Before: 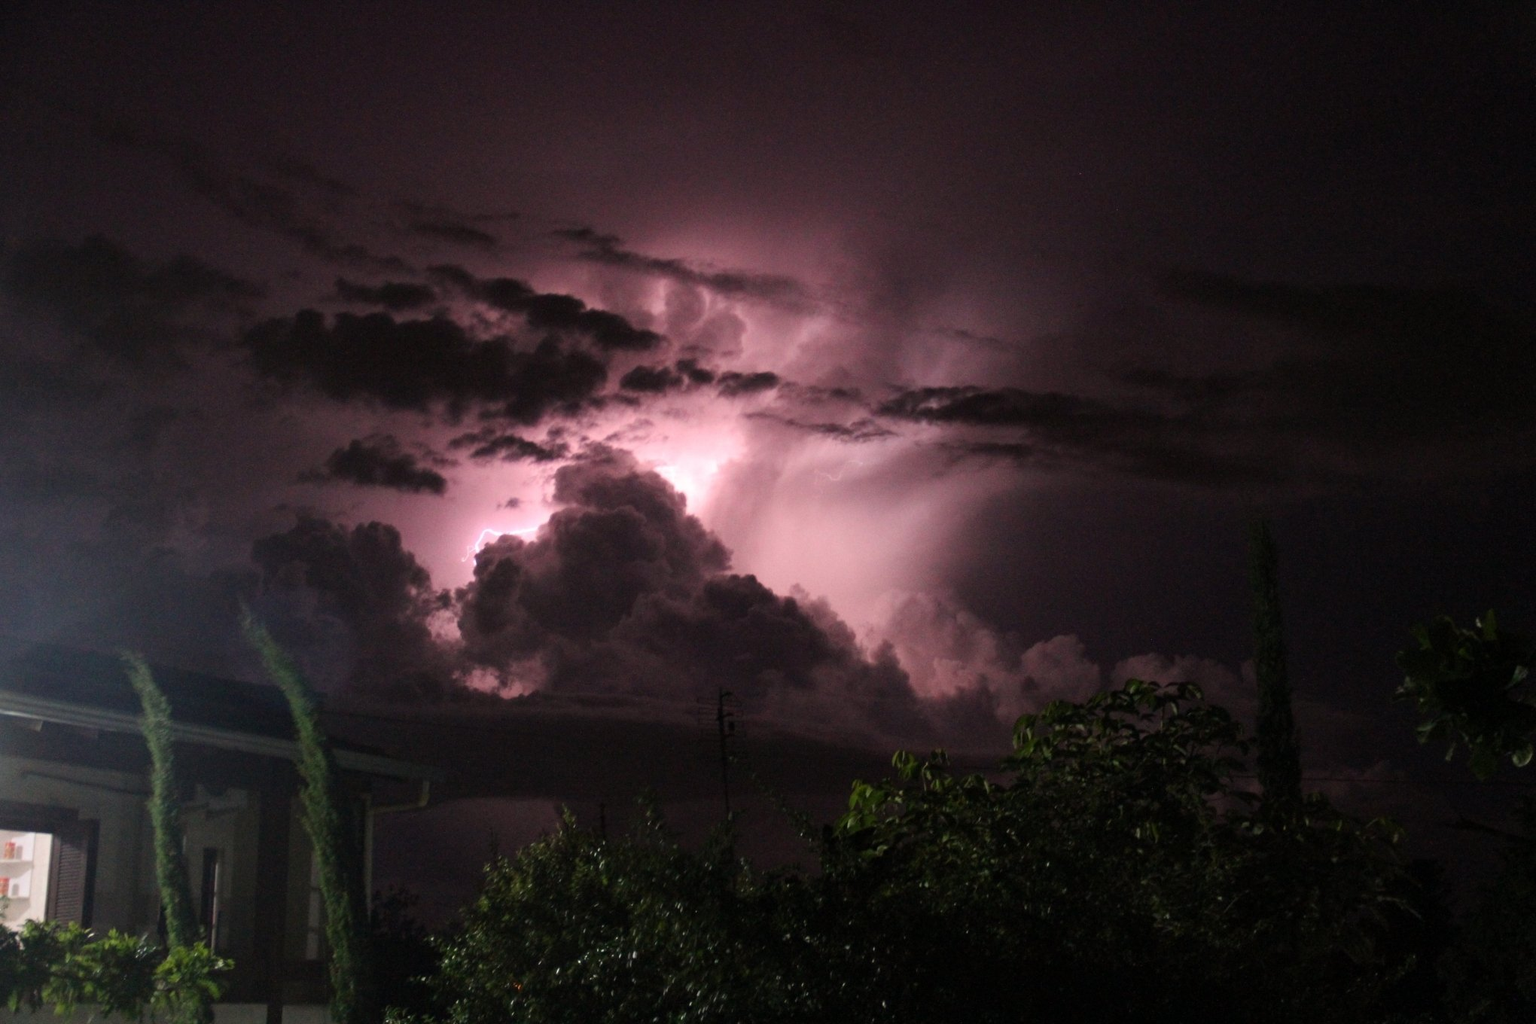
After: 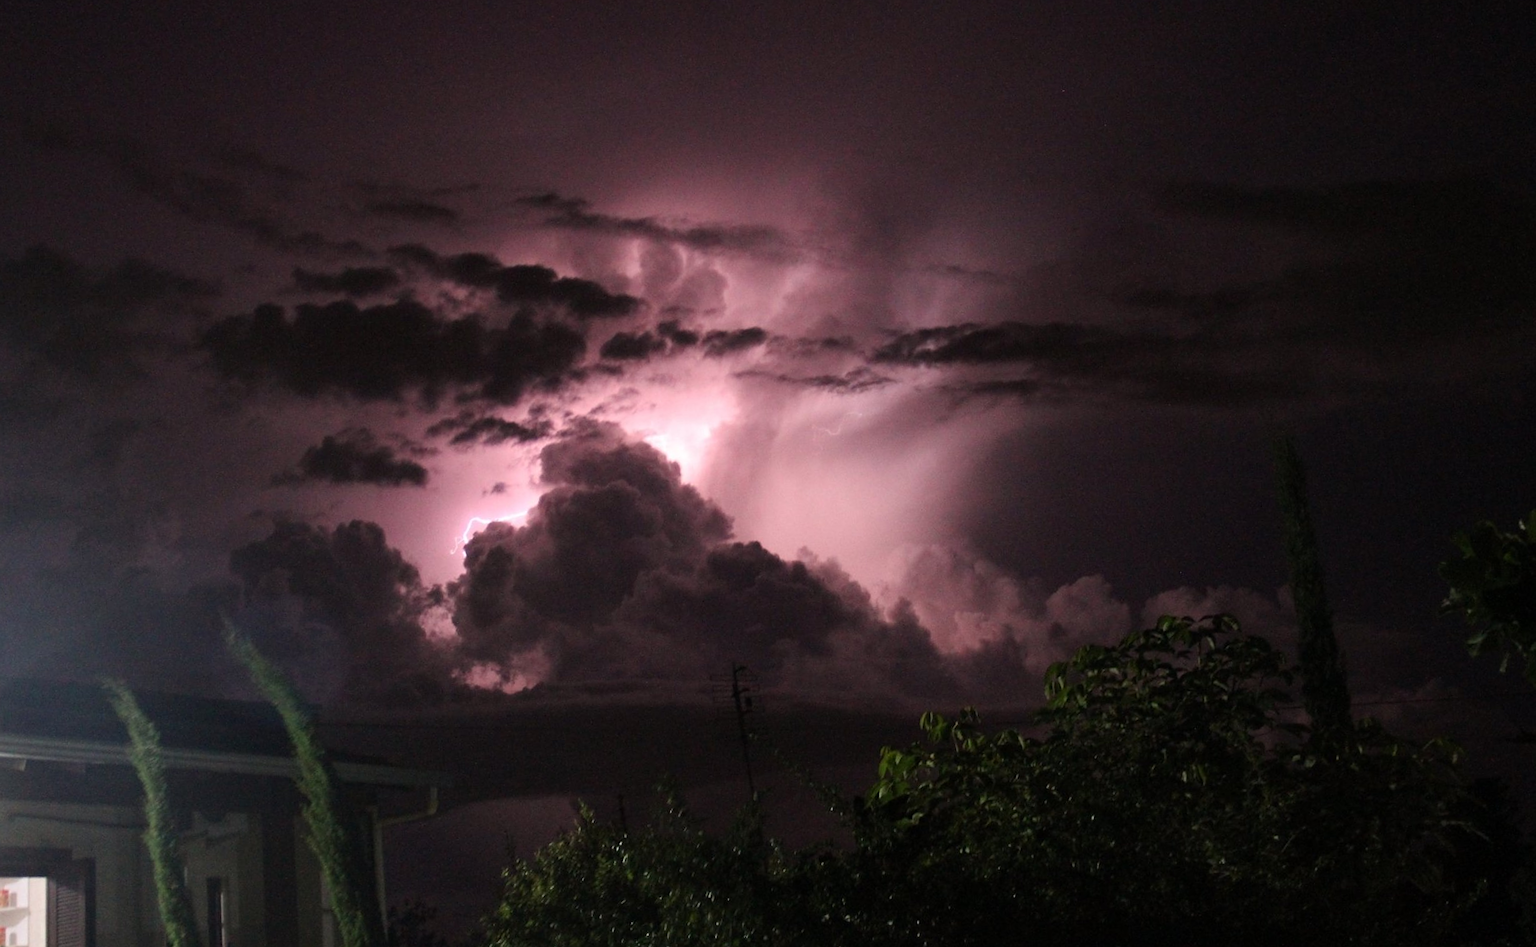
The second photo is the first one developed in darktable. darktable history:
sharpen: radius 1
rotate and perspective: rotation -5°, crop left 0.05, crop right 0.952, crop top 0.11, crop bottom 0.89
